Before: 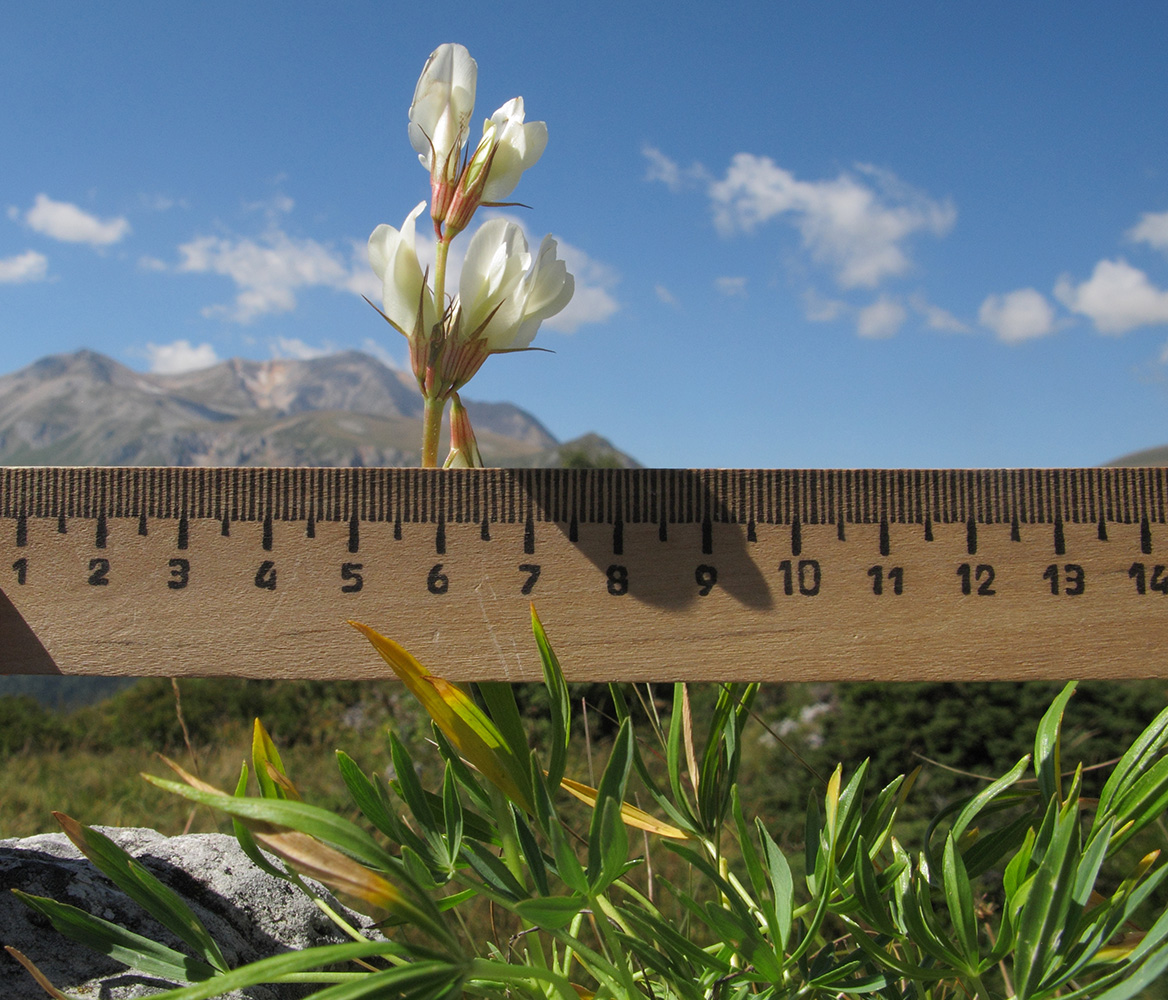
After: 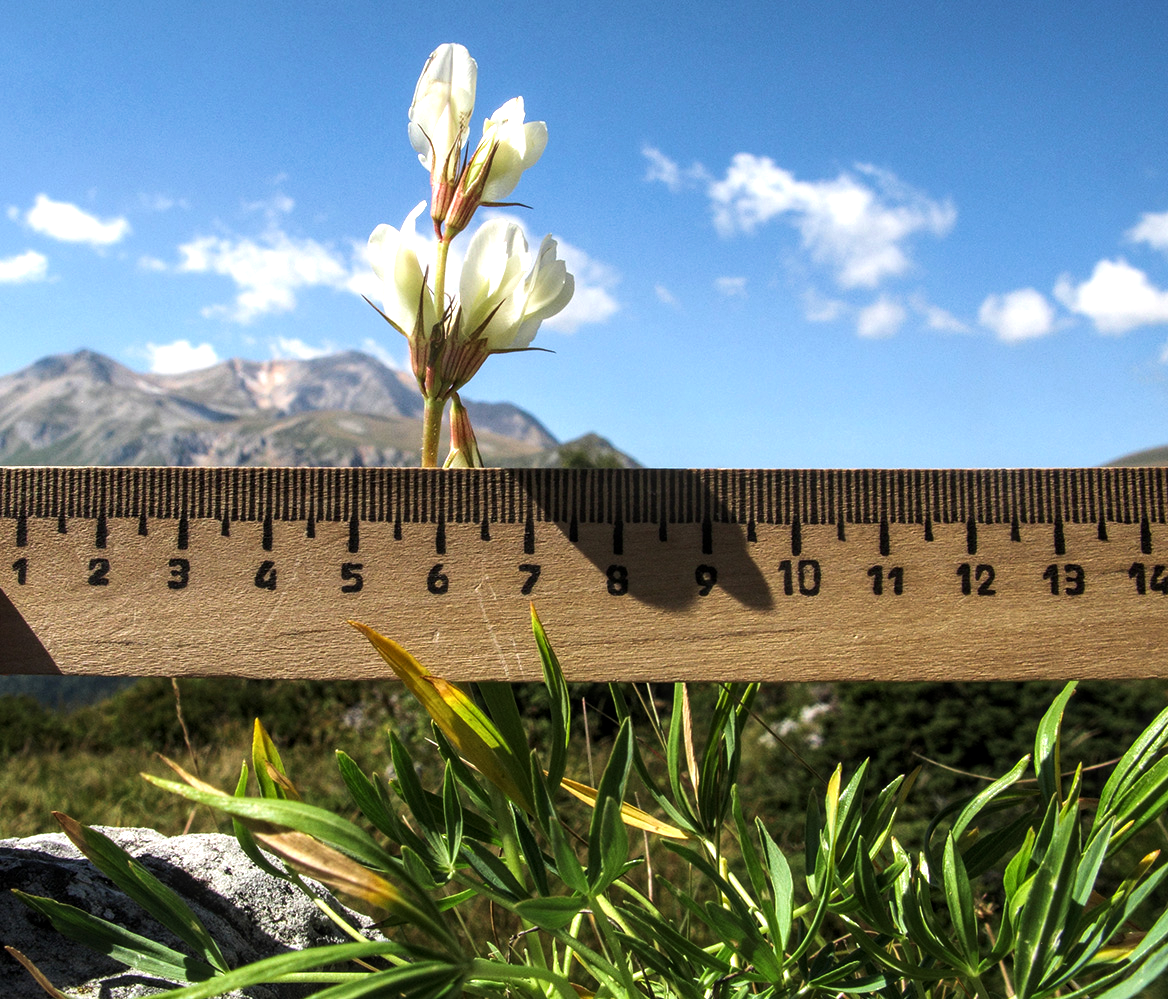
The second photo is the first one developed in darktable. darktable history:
local contrast: on, module defaults
crop: bottom 0.071%
velvia: on, module defaults
tone equalizer: -8 EV -1.08 EV, -7 EV -1.01 EV, -6 EV -0.867 EV, -5 EV -0.578 EV, -3 EV 0.578 EV, -2 EV 0.867 EV, -1 EV 1.01 EV, +0 EV 1.08 EV, edges refinement/feathering 500, mask exposure compensation -1.57 EV, preserve details no
